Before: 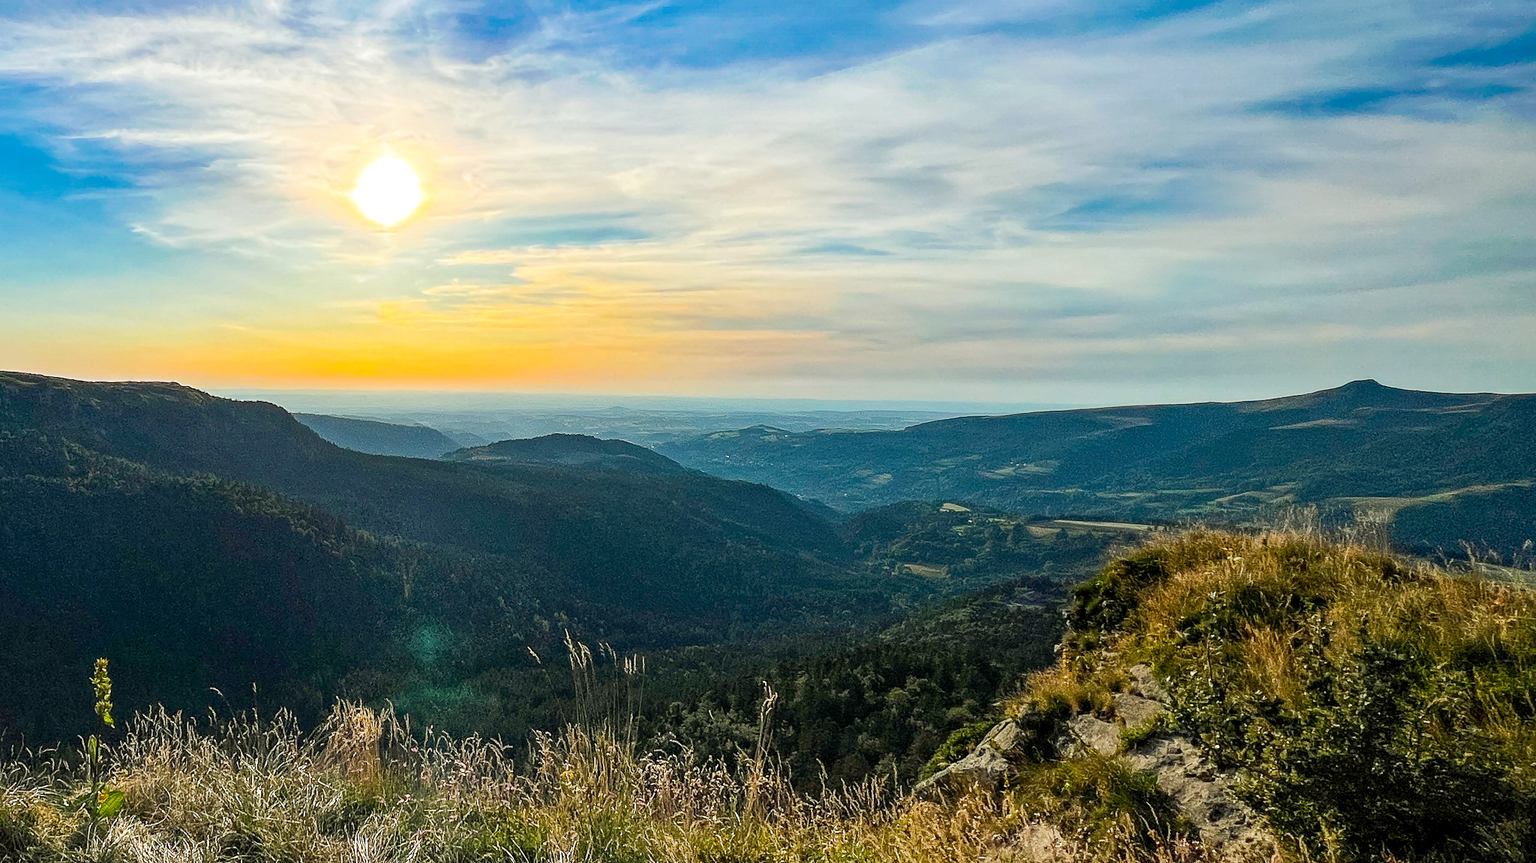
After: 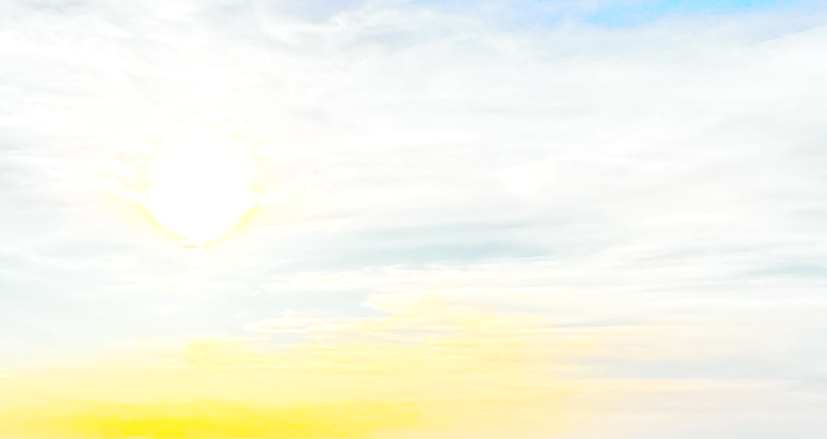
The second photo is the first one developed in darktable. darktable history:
exposure: black level correction 0, exposure 1.408 EV, compensate highlight preservation false
local contrast: on, module defaults
crop: left 15.535%, top 5.448%, right 44.078%, bottom 56.368%
sharpen: radius 1.317, amount 0.303, threshold 0.15
tone curve: curves: ch0 [(0, 0.009) (0.105, 0.08) (0.195, 0.18) (0.283, 0.316) (0.384, 0.434) (0.485, 0.531) (0.638, 0.69) (0.81, 0.872) (1, 0.977)]; ch1 [(0, 0) (0.161, 0.092) (0.35, 0.33) (0.379, 0.401) (0.456, 0.469) (0.502, 0.5) (0.525, 0.514) (0.586, 0.617) (0.635, 0.655) (1, 1)]; ch2 [(0, 0) (0.371, 0.362) (0.437, 0.437) (0.48, 0.49) (0.53, 0.515) (0.56, 0.571) (0.622, 0.606) (1, 1)], color space Lab, independent channels, preserve colors none
shadows and highlights: soften with gaussian
base curve: curves: ch0 [(0, 0) (0.088, 0.125) (0.176, 0.251) (0.354, 0.501) (0.613, 0.749) (1, 0.877)], preserve colors none
